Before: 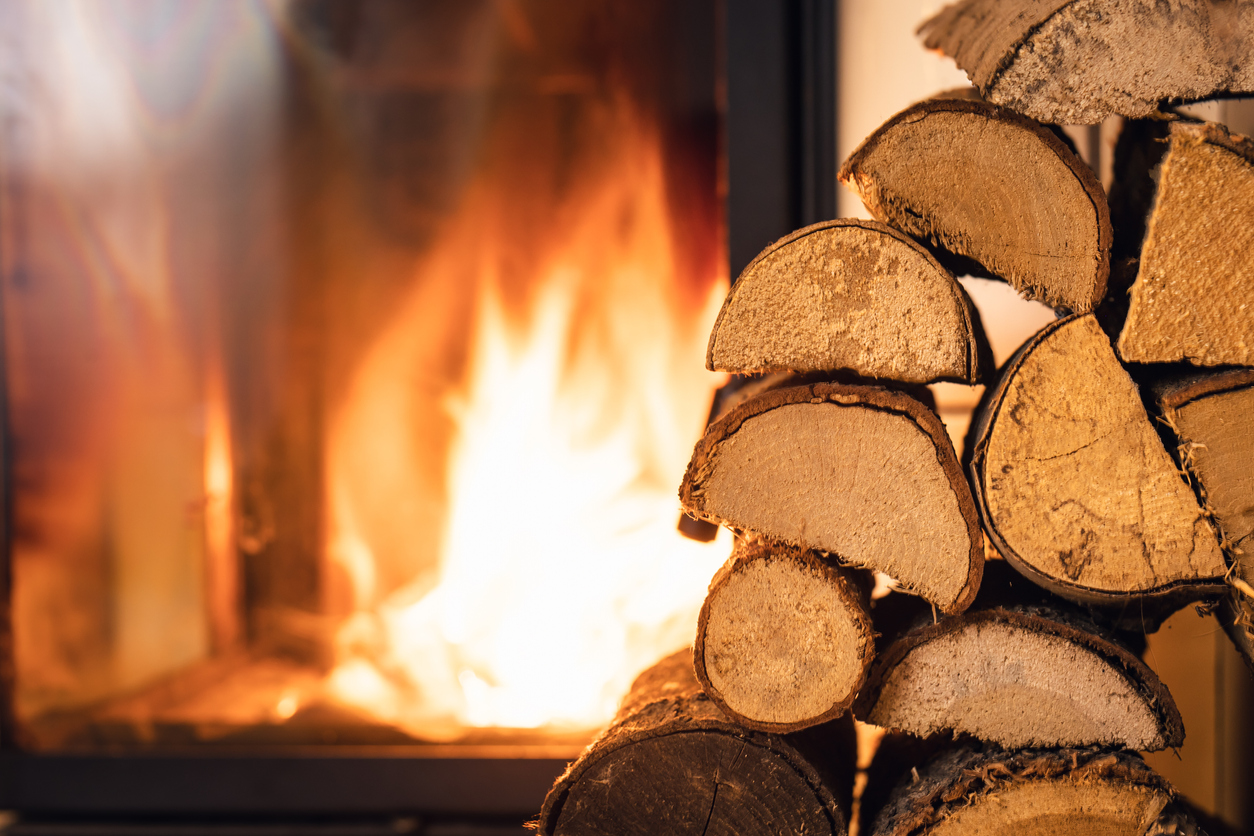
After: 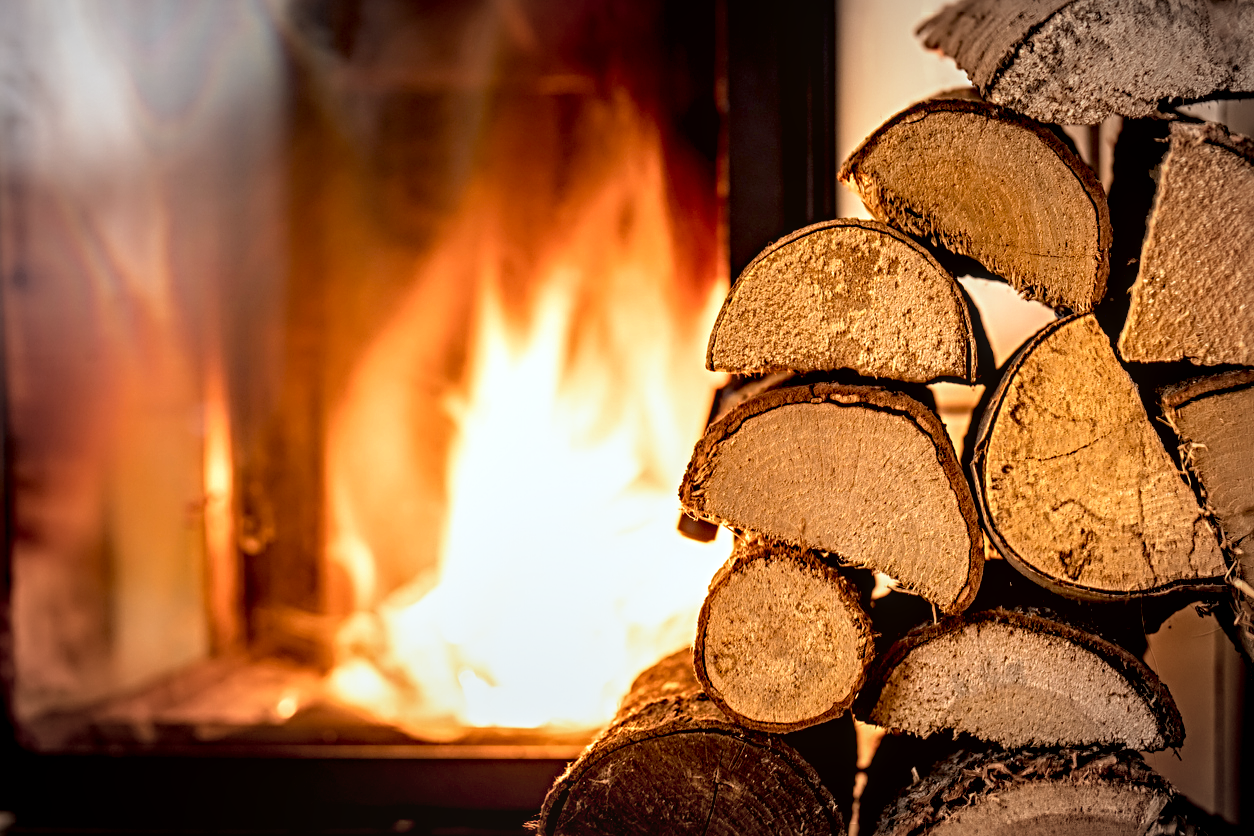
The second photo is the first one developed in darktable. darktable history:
sharpen: radius 4.84
vignetting: brightness -0.342, automatic ratio true
color correction: highlights a* -2.71, highlights b* -2.43, shadows a* 2.44, shadows b* 3.03
local contrast: on, module defaults
base curve: curves: ch0 [(0.017, 0) (0.425, 0.441) (0.844, 0.933) (1, 1)], preserve colors none
